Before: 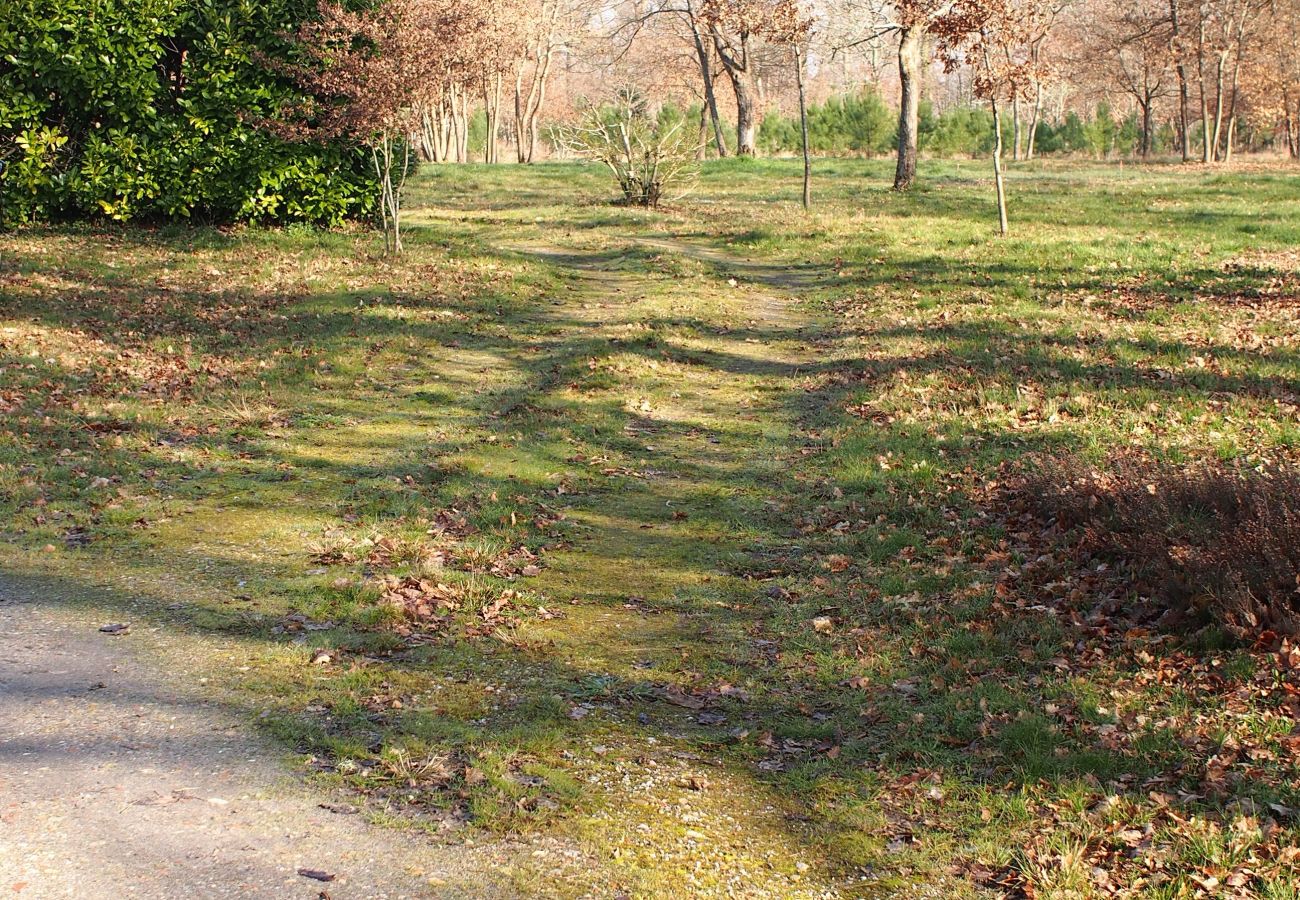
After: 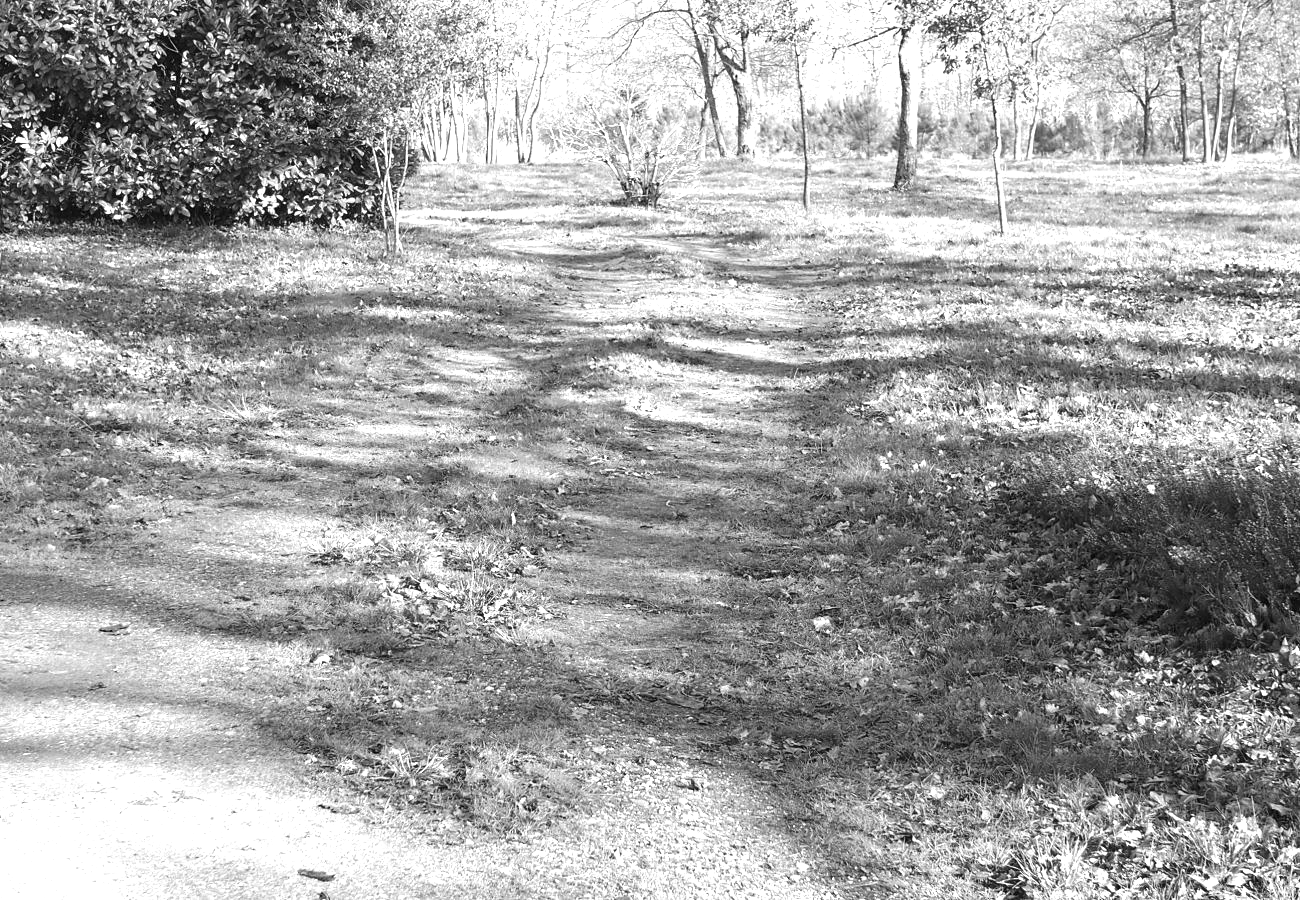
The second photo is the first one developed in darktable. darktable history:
exposure: exposure 0.943 EV, compensate highlight preservation false
monochrome: on, module defaults
color correction: highlights a* 10.21, highlights b* 9.79, shadows a* 8.61, shadows b* 7.88, saturation 0.8
